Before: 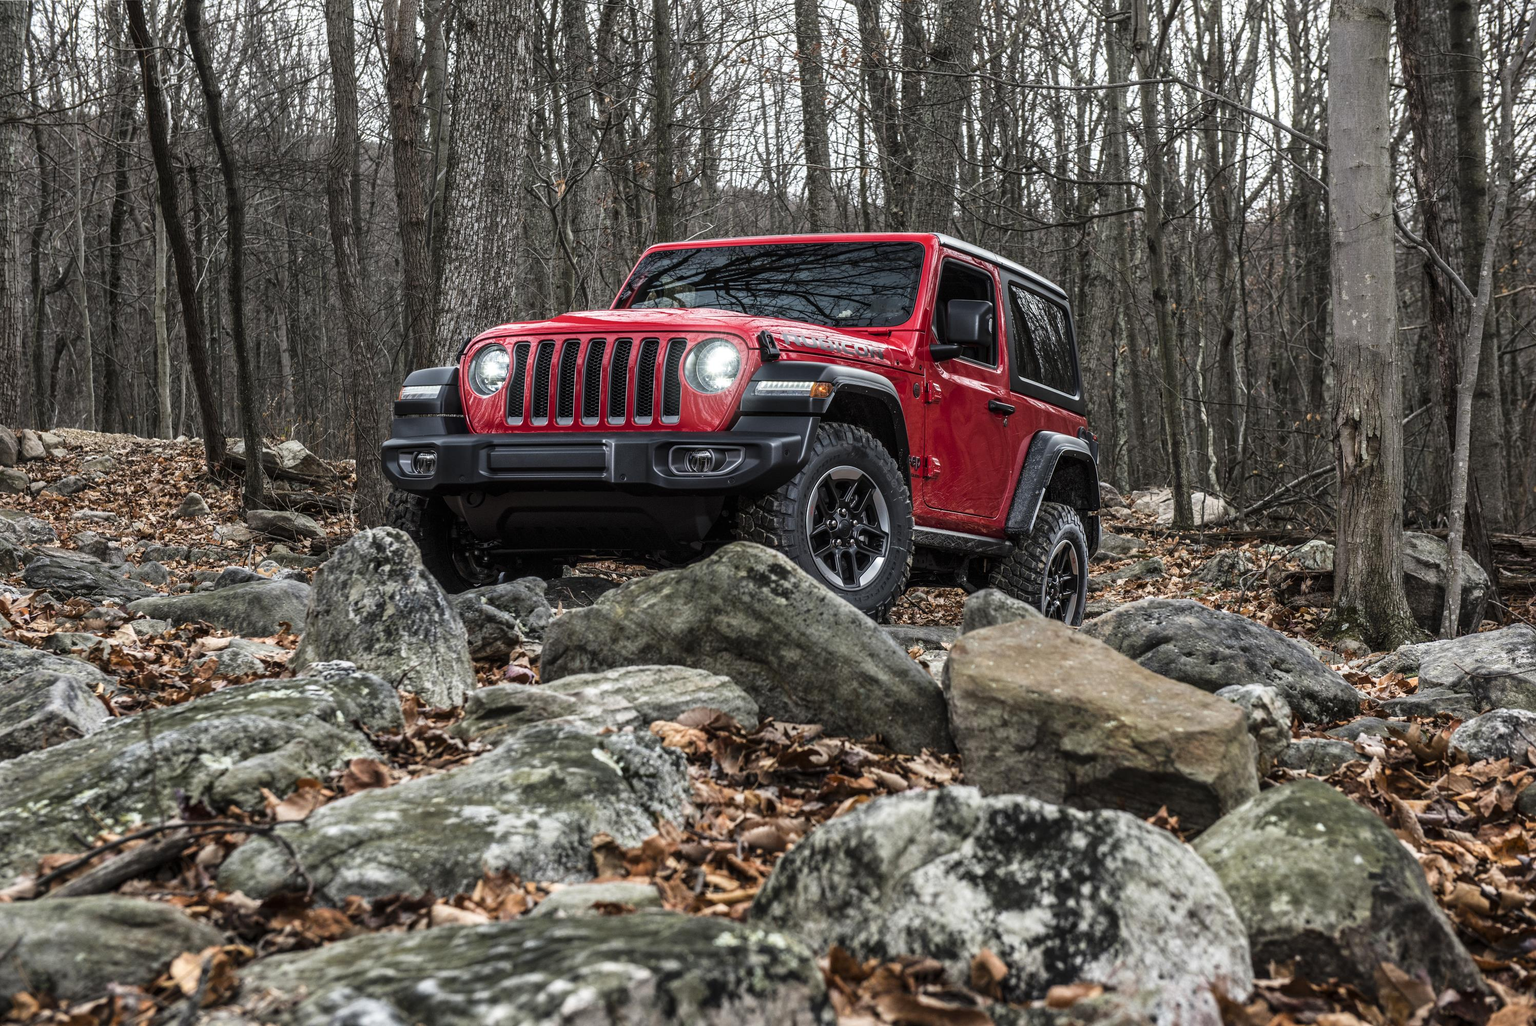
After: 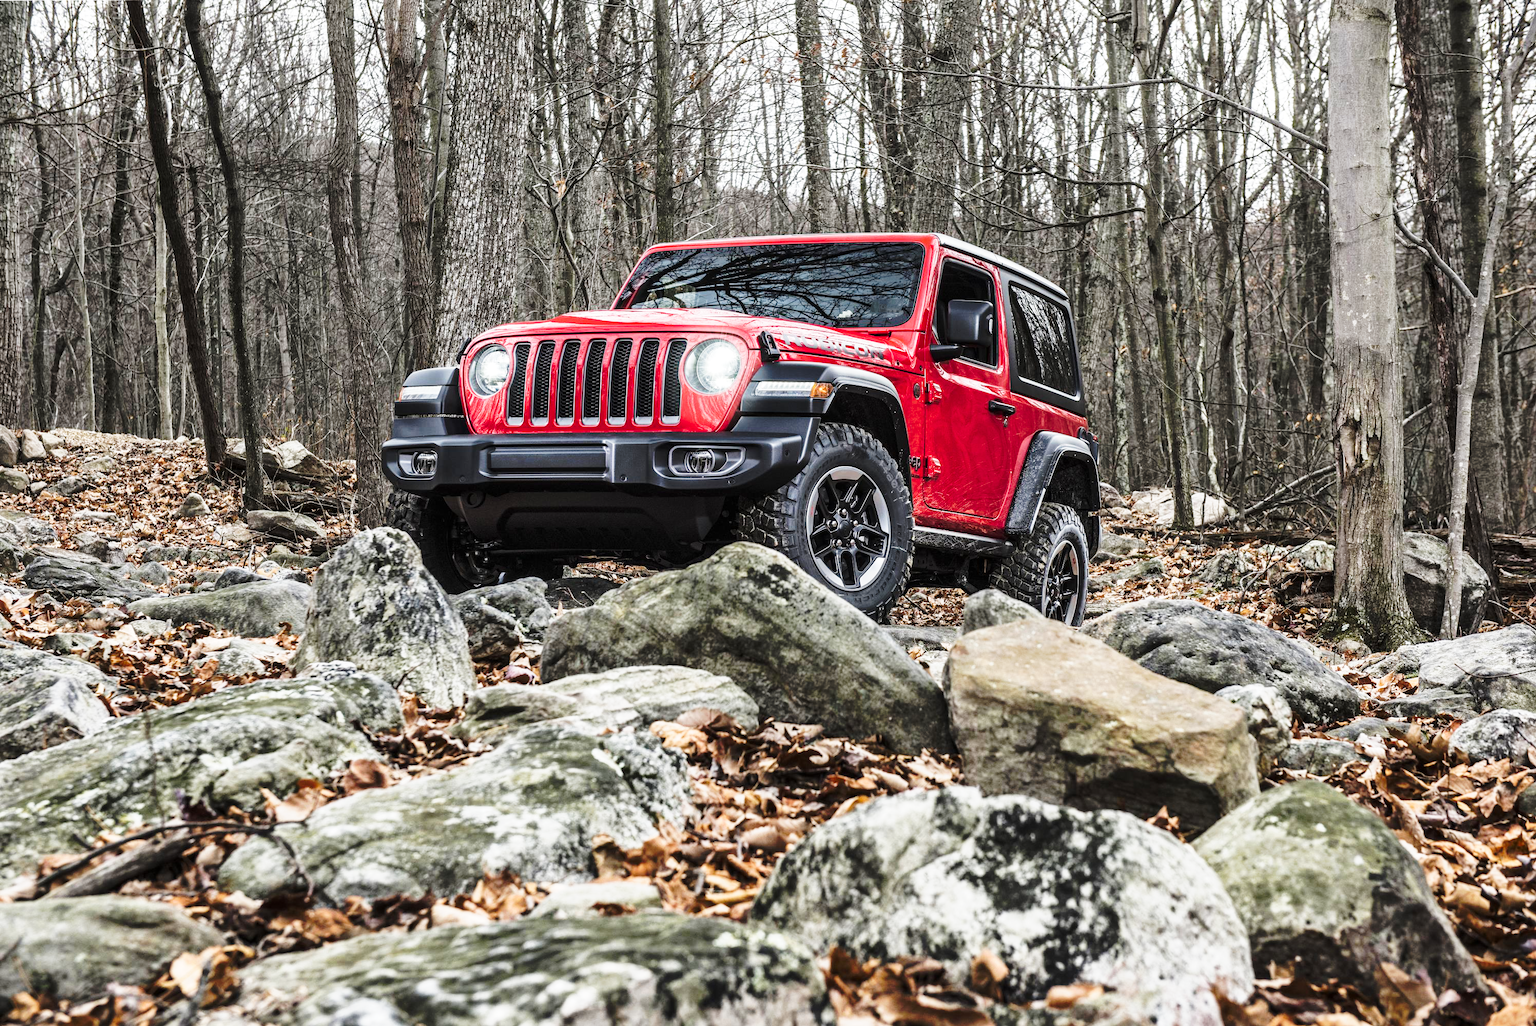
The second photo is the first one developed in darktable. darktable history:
tone equalizer: on, module defaults
tone curve: curves: ch0 [(0, 0) (0.003, 0.003) (0.011, 0.013) (0.025, 0.028) (0.044, 0.05) (0.069, 0.079) (0.1, 0.113) (0.136, 0.154) (0.177, 0.201) (0.224, 0.268) (0.277, 0.38) (0.335, 0.486) (0.399, 0.588) (0.468, 0.688) (0.543, 0.787) (0.623, 0.854) (0.709, 0.916) (0.801, 0.957) (0.898, 0.978) (1, 1)], preserve colors none
shadows and highlights: shadows 52.34, highlights -28.23, soften with gaussian
